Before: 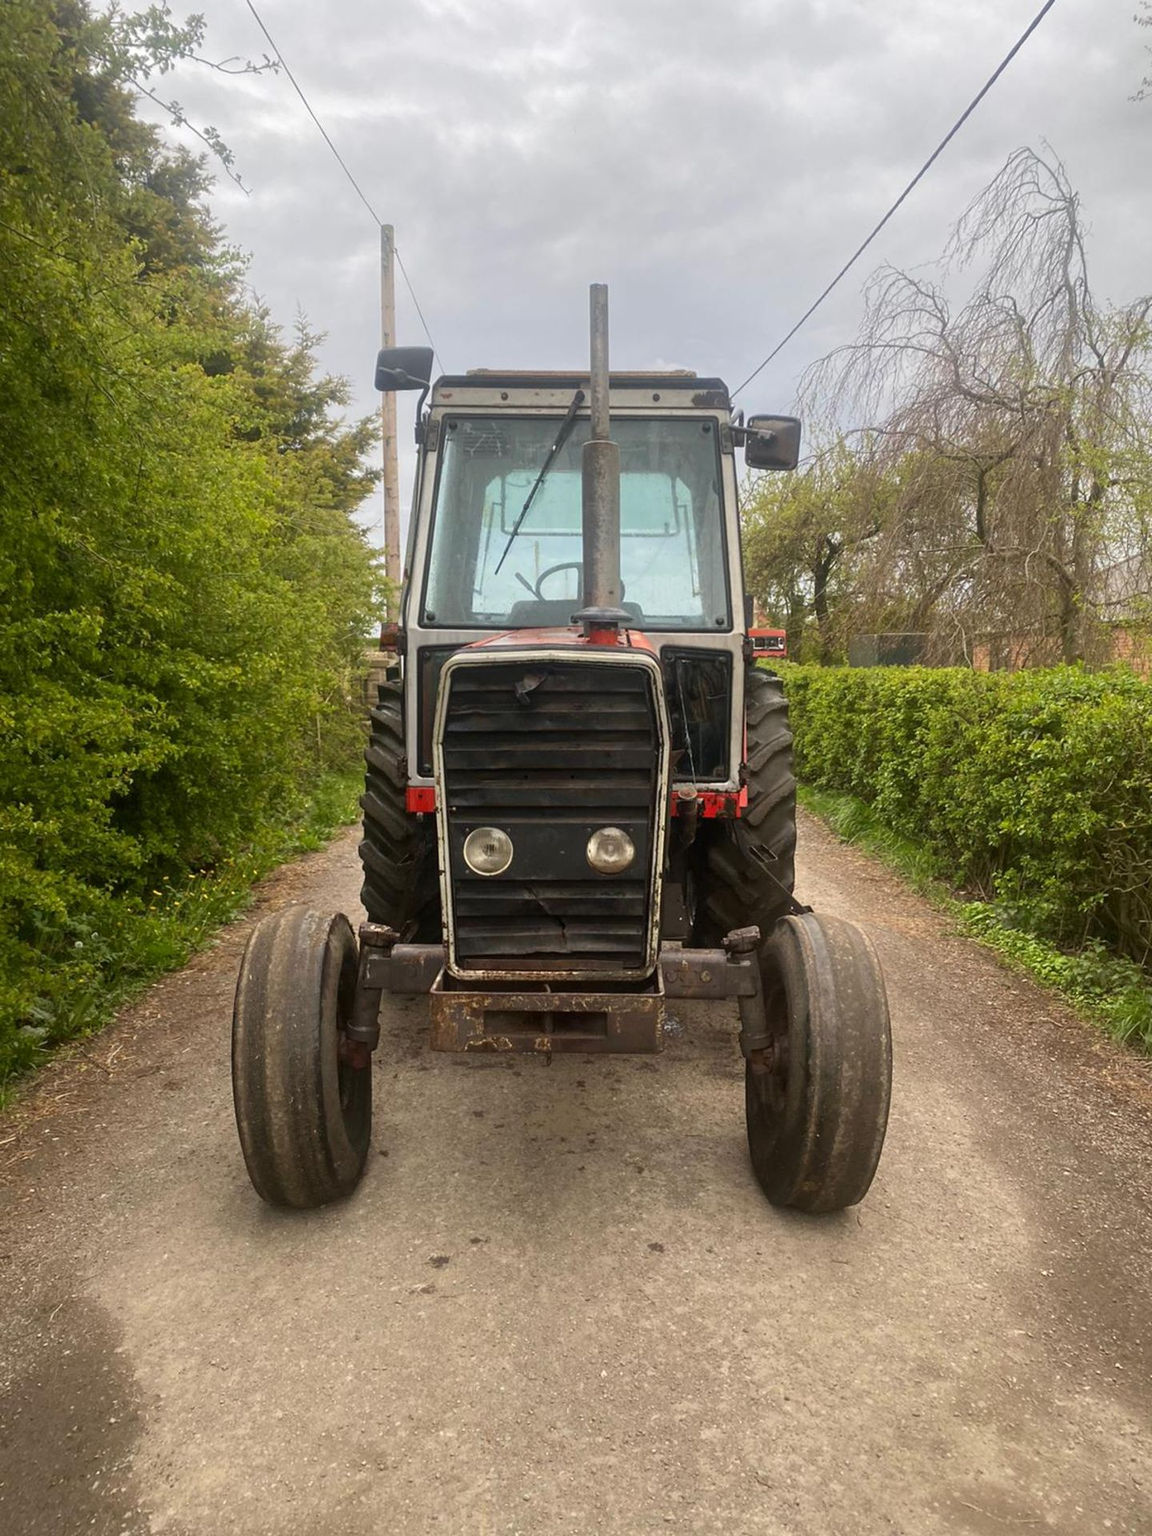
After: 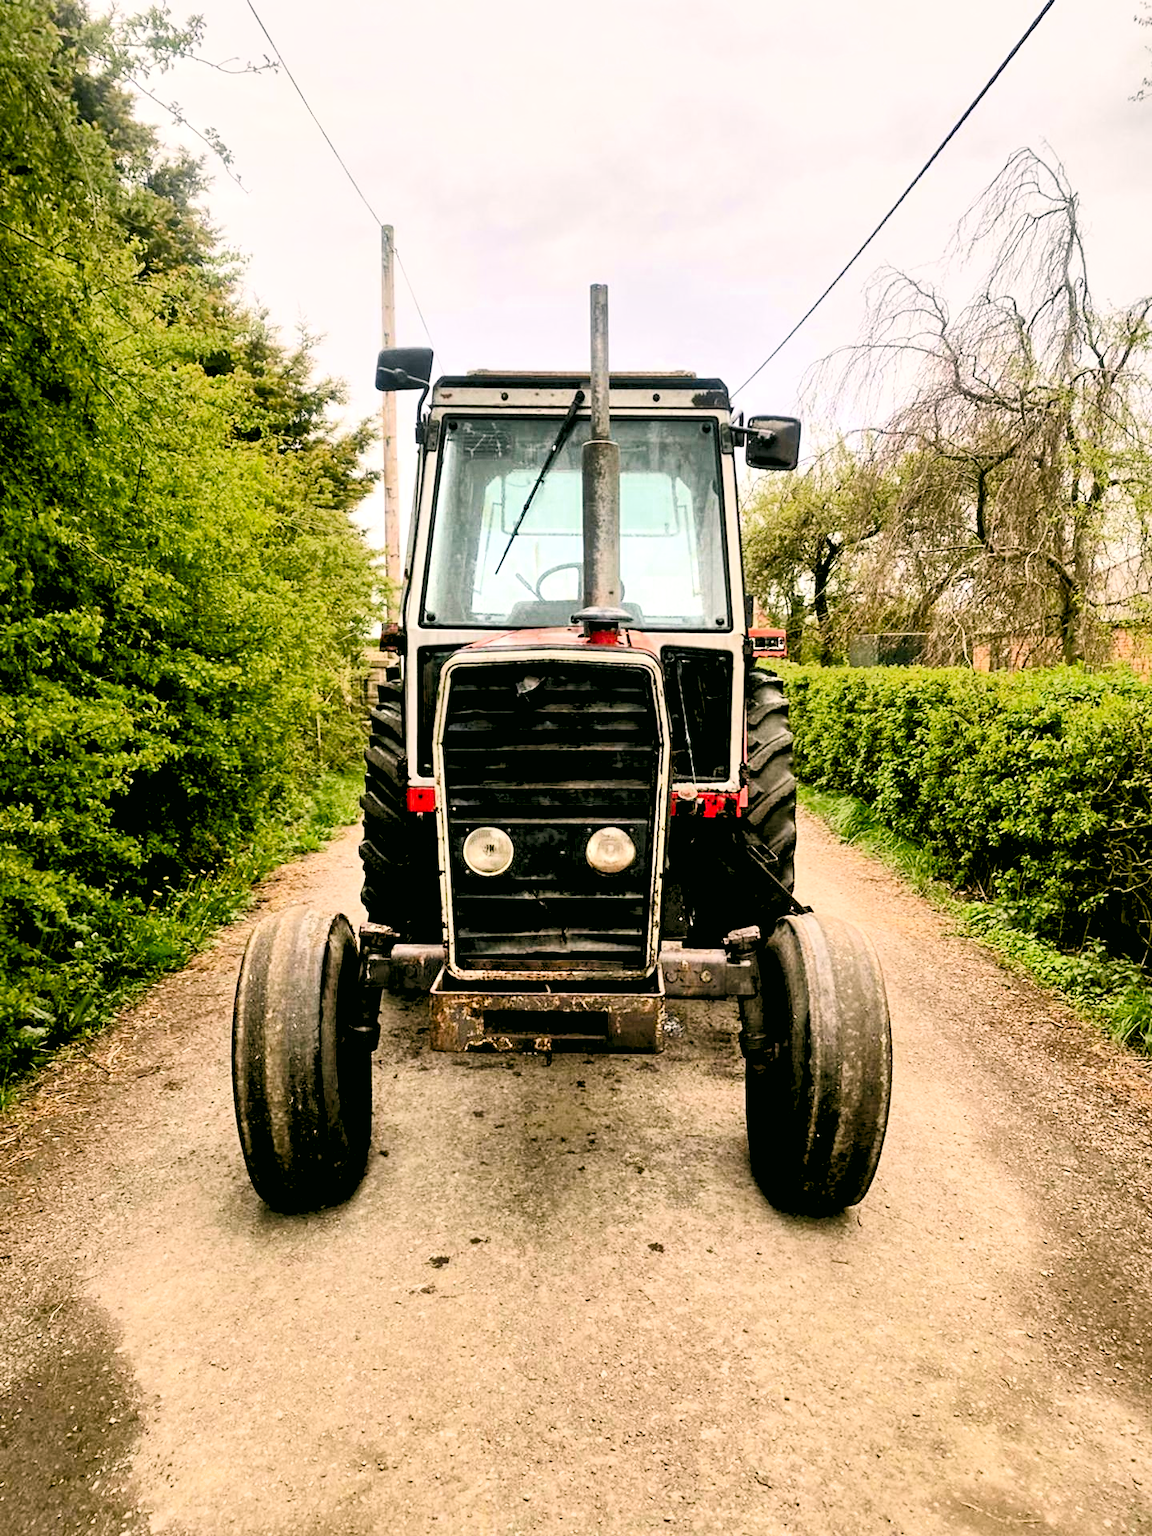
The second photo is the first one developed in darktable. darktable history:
contrast brightness saturation: contrast 0.28
exposure: exposure 0.2 EV, compensate highlight preservation false
shadows and highlights: shadows 49, highlights -41, soften with gaussian
tone curve: curves: ch0 [(0, 0) (0.004, 0.001) (0.133, 0.112) (0.325, 0.362) (0.832, 0.893) (1, 1)], color space Lab, linked channels, preserve colors none
color correction: highlights a* 4.02, highlights b* 4.98, shadows a* -7.55, shadows b* 4.98
contrast equalizer: y [[0.601, 0.6, 0.598, 0.598, 0.6, 0.601], [0.5 ×6], [0.5 ×6], [0 ×6], [0 ×6]]
local contrast: mode bilateral grid, contrast 20, coarseness 50, detail 120%, midtone range 0.2
color zones: curves: ch0 [(0, 0.425) (0.143, 0.422) (0.286, 0.42) (0.429, 0.419) (0.571, 0.419) (0.714, 0.42) (0.857, 0.422) (1, 0.425)]
levels: levels [0.072, 0.414, 0.976]
